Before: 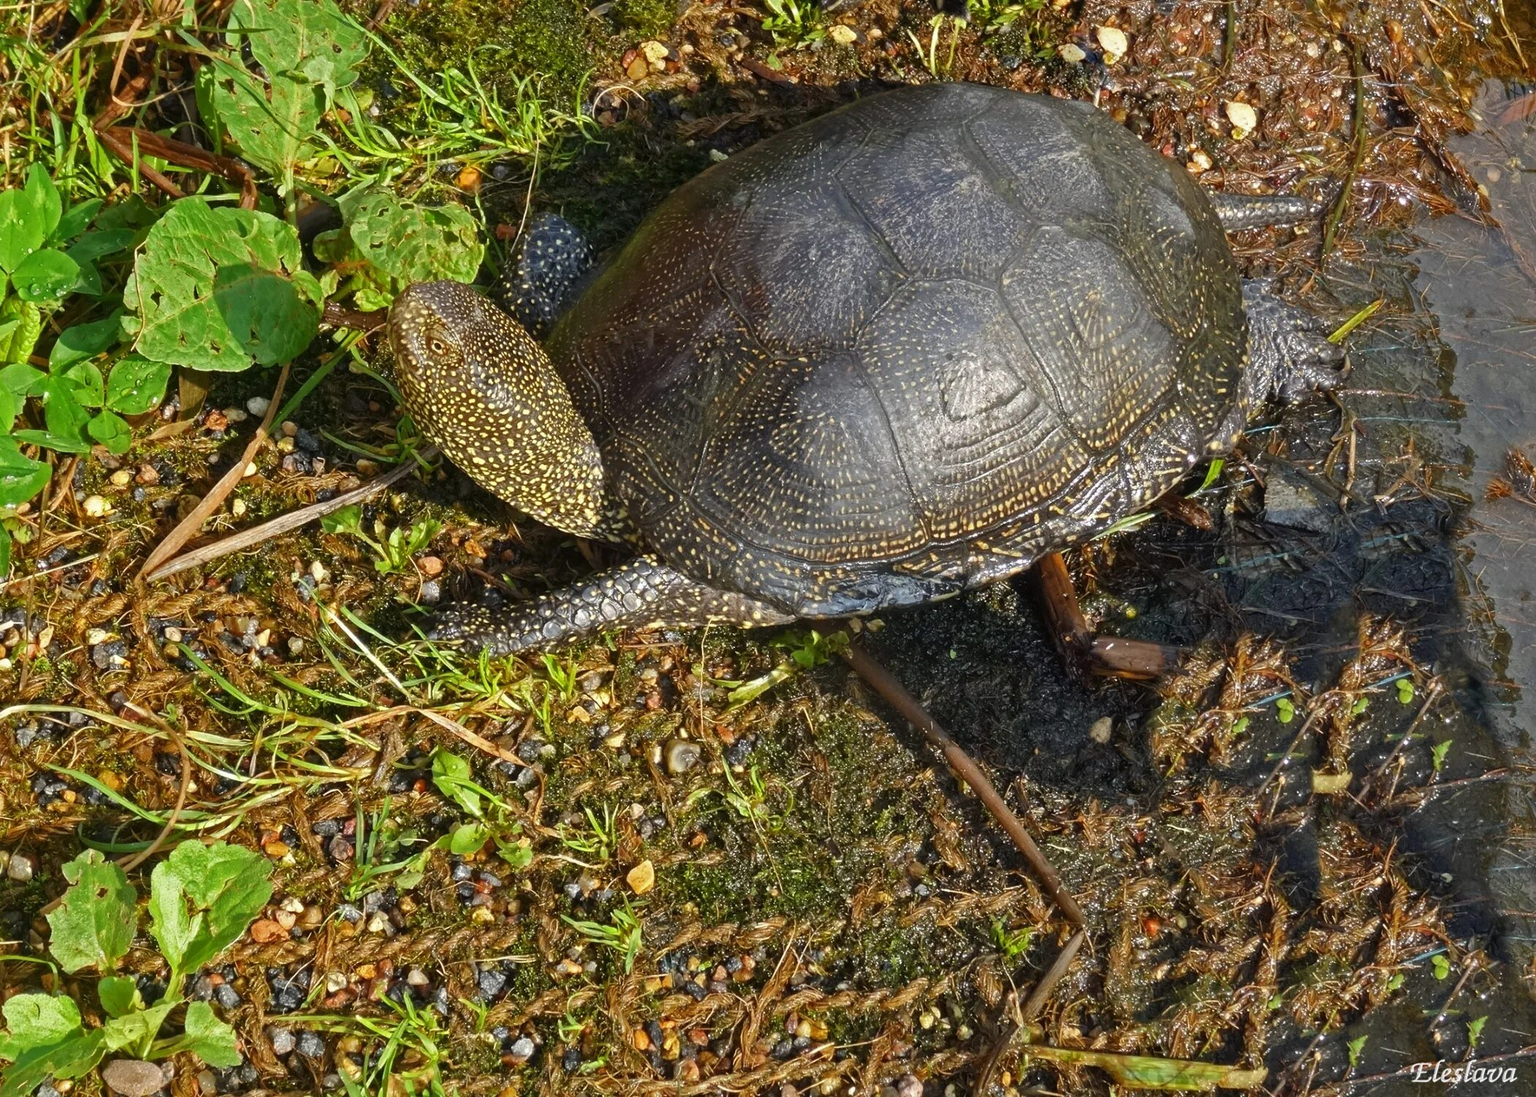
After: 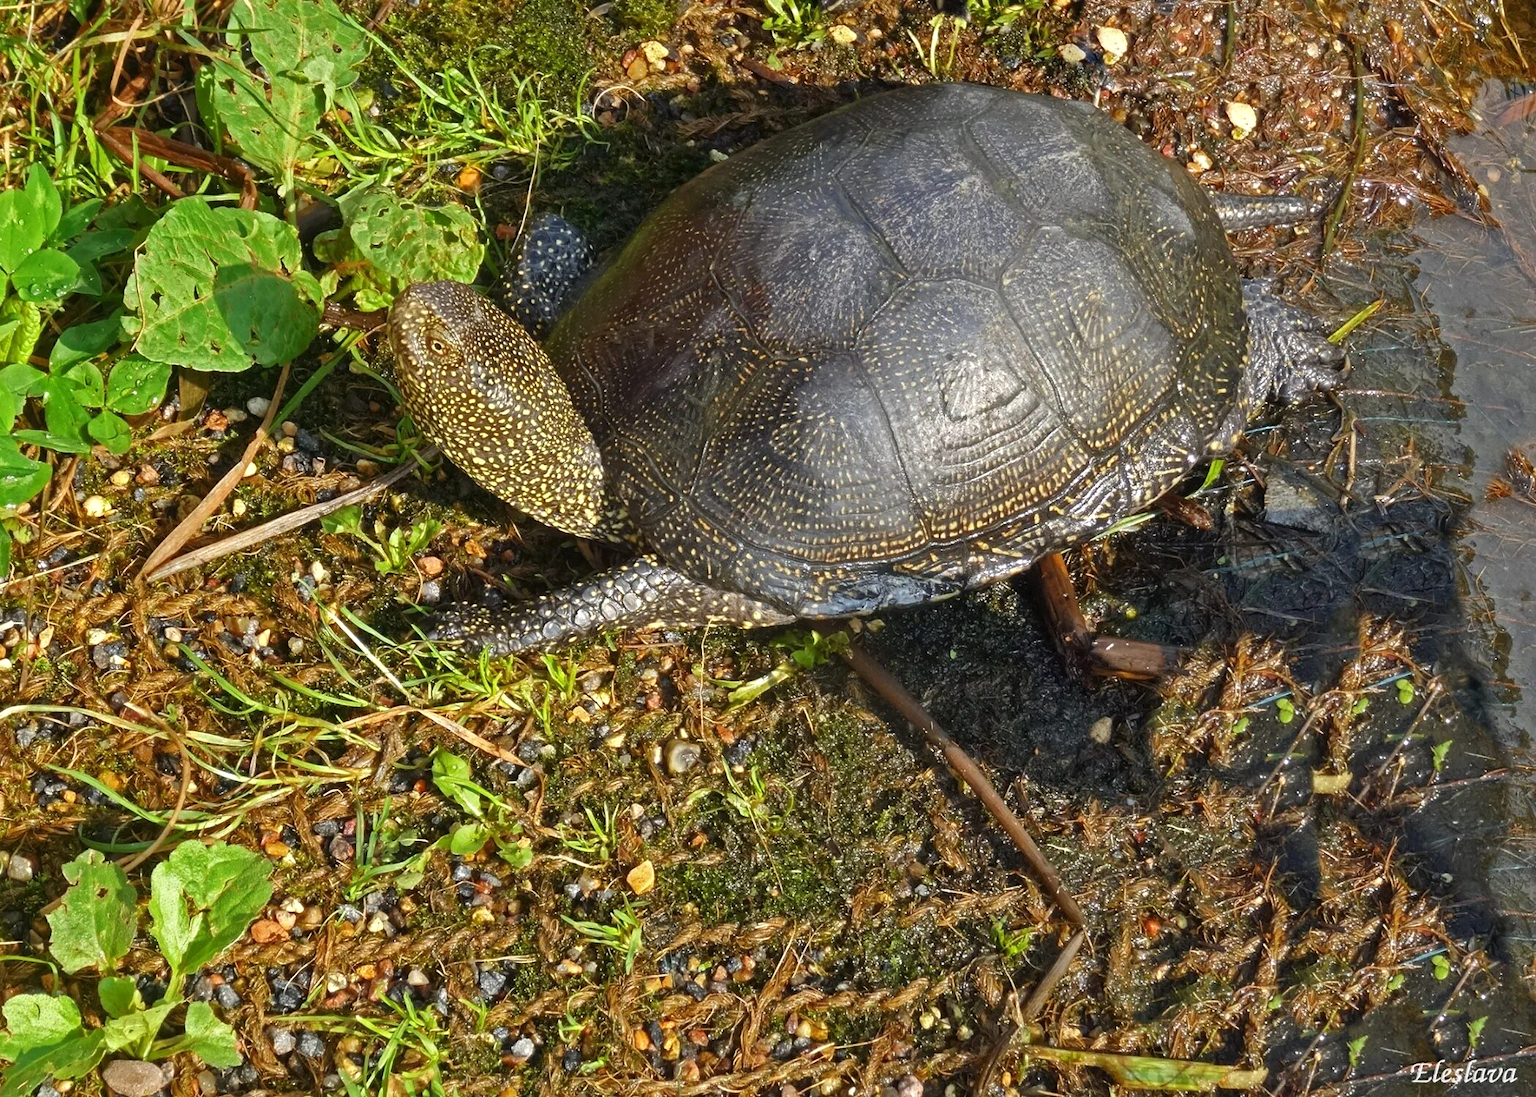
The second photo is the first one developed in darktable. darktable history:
exposure: exposure 0.189 EV, compensate exposure bias true, compensate highlight preservation false
